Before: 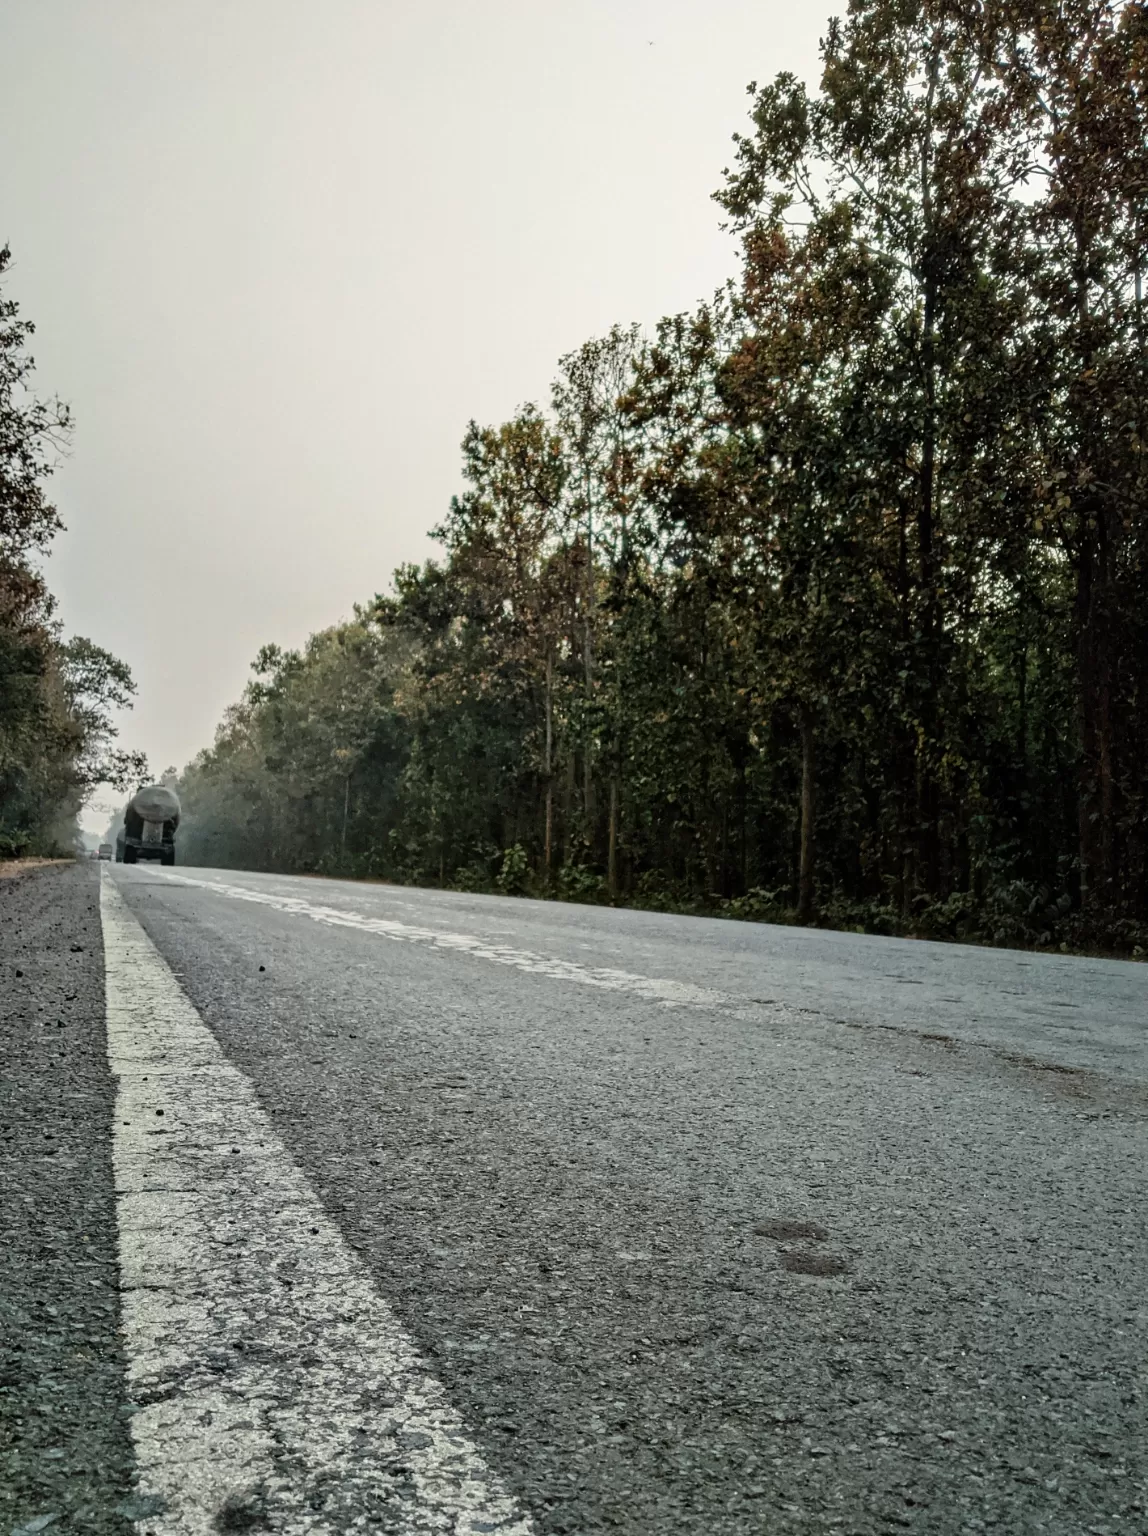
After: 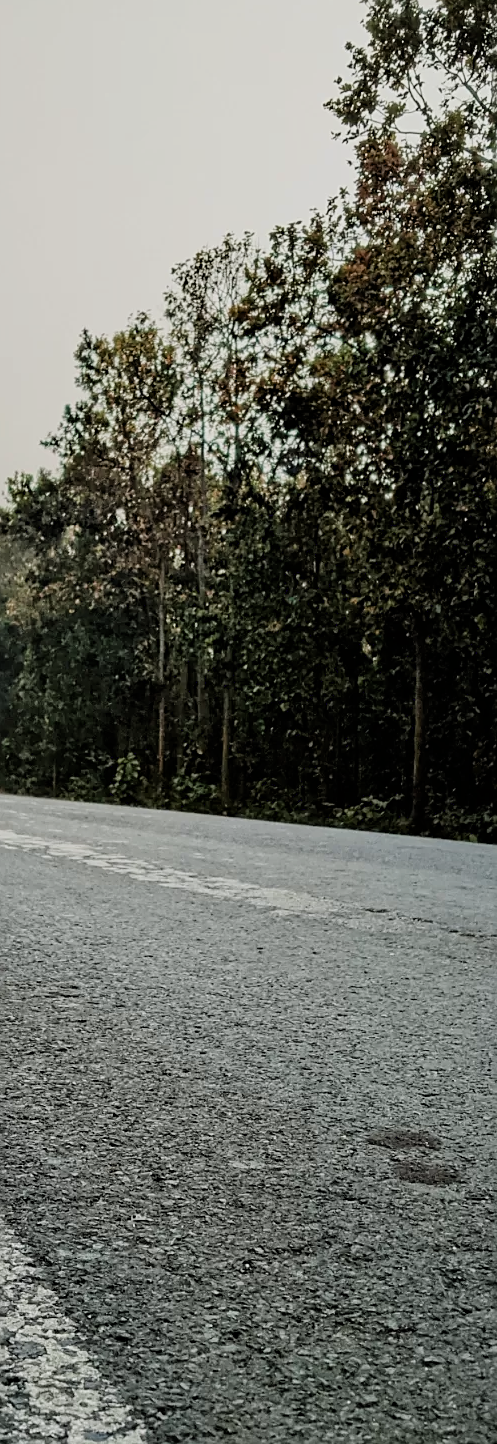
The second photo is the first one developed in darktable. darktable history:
crop: left 33.742%, top 5.929%, right 22.948%
sharpen: on, module defaults
filmic rgb: black relative exposure -8 EV, white relative exposure 3.95 EV, hardness 4.22
